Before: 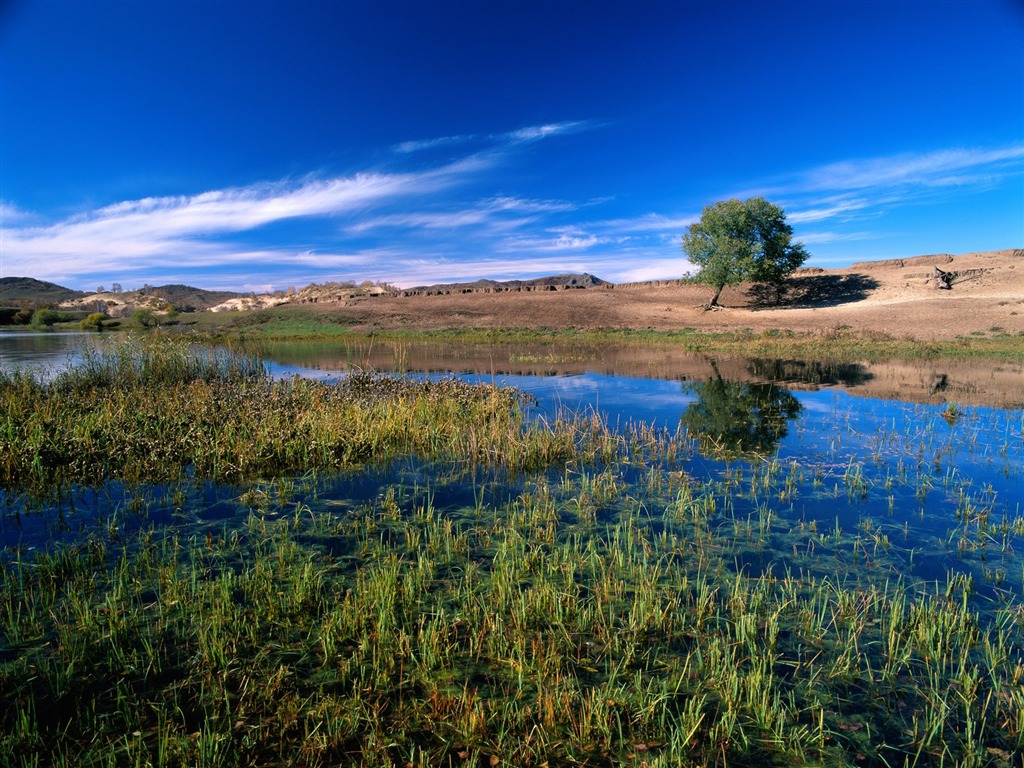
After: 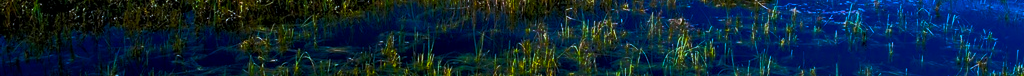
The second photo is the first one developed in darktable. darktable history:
color balance rgb: linear chroma grading › global chroma 40.15%, perceptual saturation grading › global saturation 60.58%, perceptual saturation grading › highlights 20.44%, perceptual saturation grading › shadows -50.36%, perceptual brilliance grading › highlights 2.19%, perceptual brilliance grading › mid-tones -50.36%, perceptual brilliance grading › shadows -50.36%
white balance: red 0.948, green 1.02, blue 1.176
local contrast: on, module defaults
crop and rotate: top 59.084%, bottom 30.916%
